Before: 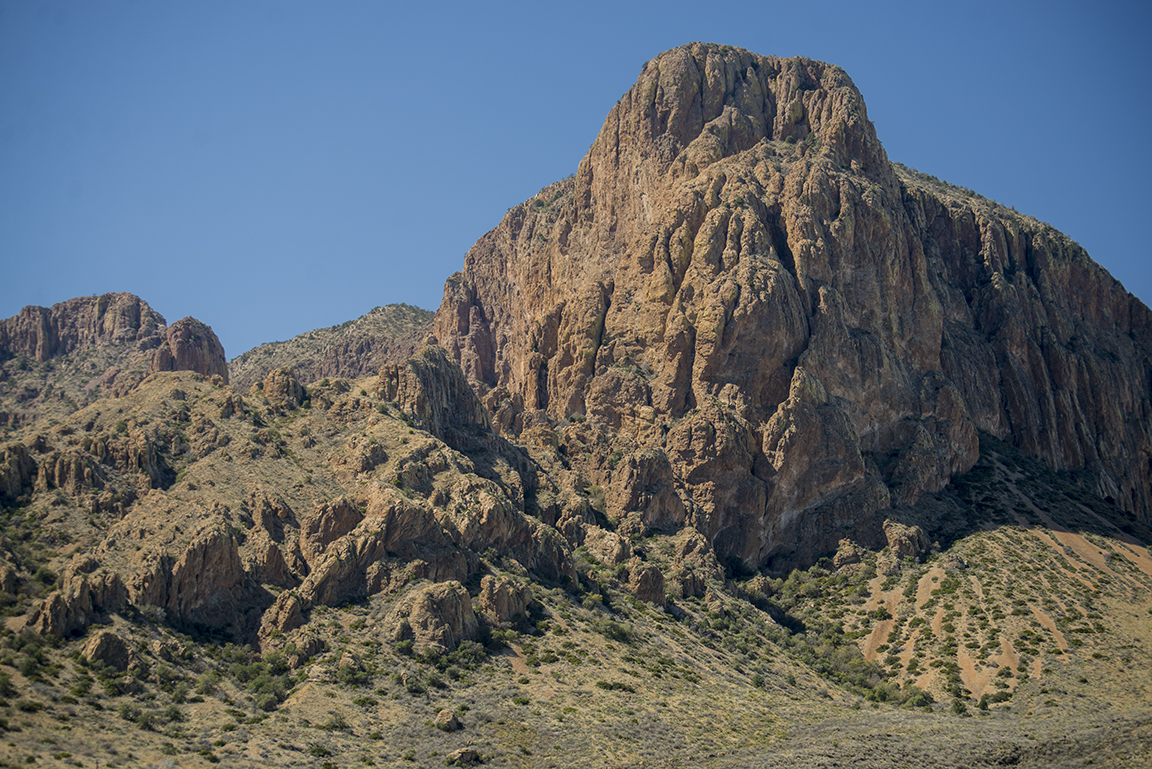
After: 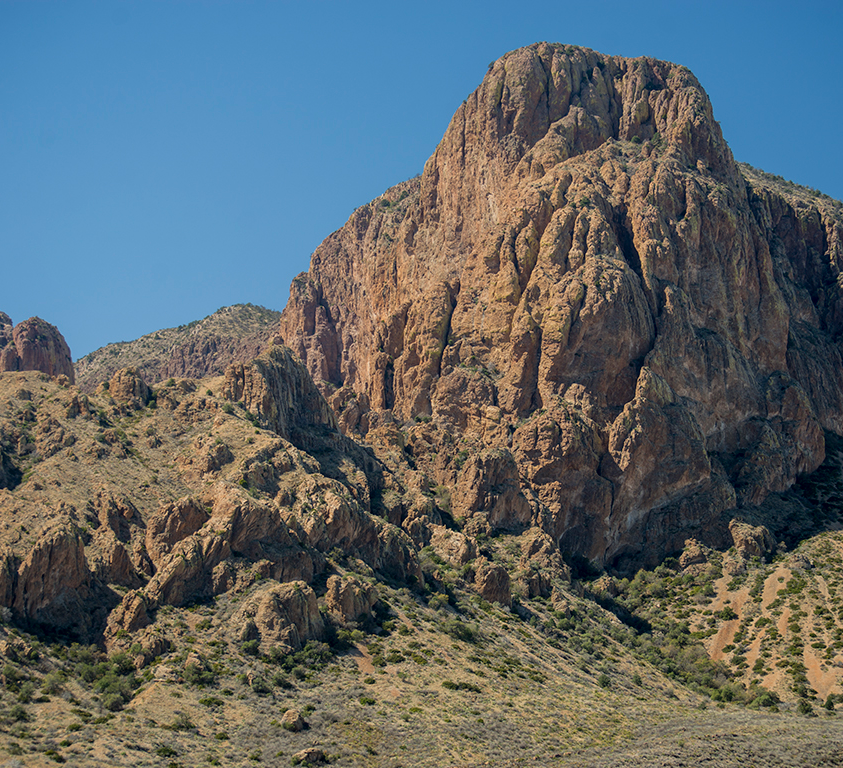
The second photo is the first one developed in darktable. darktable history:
crop: left 13.443%, right 13.31%
tone equalizer: on, module defaults
bloom: size 9%, threshold 100%, strength 7%
